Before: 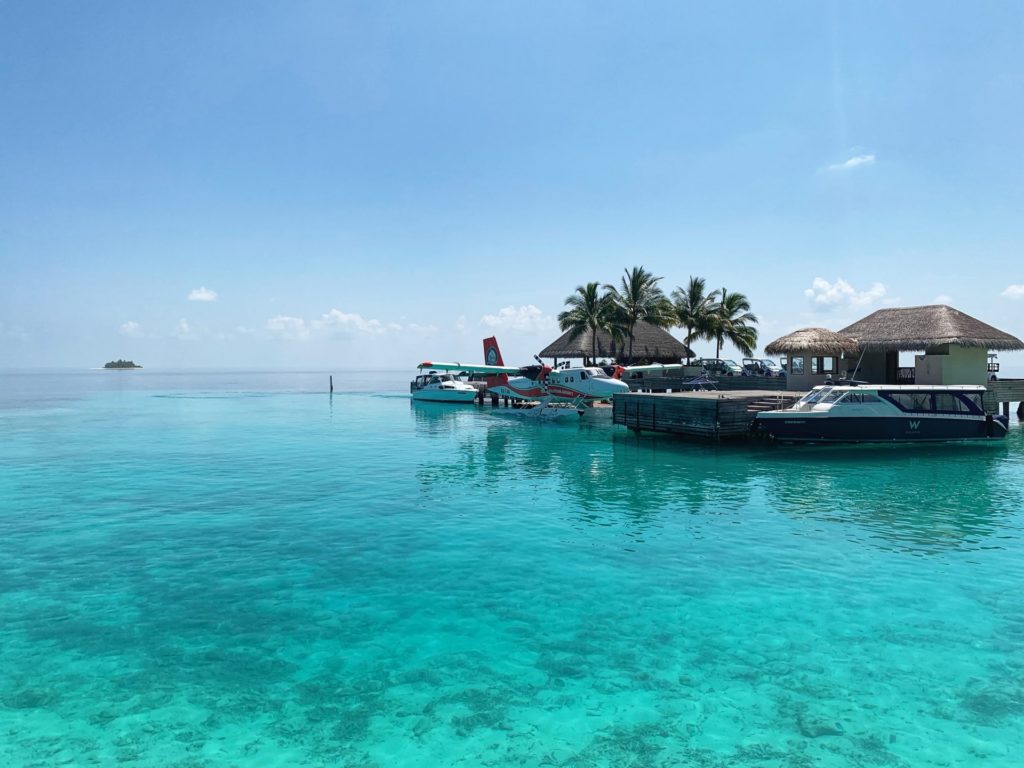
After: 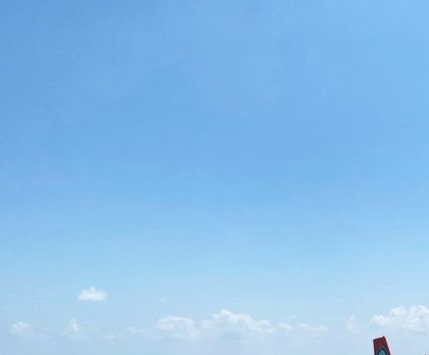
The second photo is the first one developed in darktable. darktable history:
color balance: output saturation 110%
crop and rotate: left 10.817%, top 0.062%, right 47.194%, bottom 53.626%
